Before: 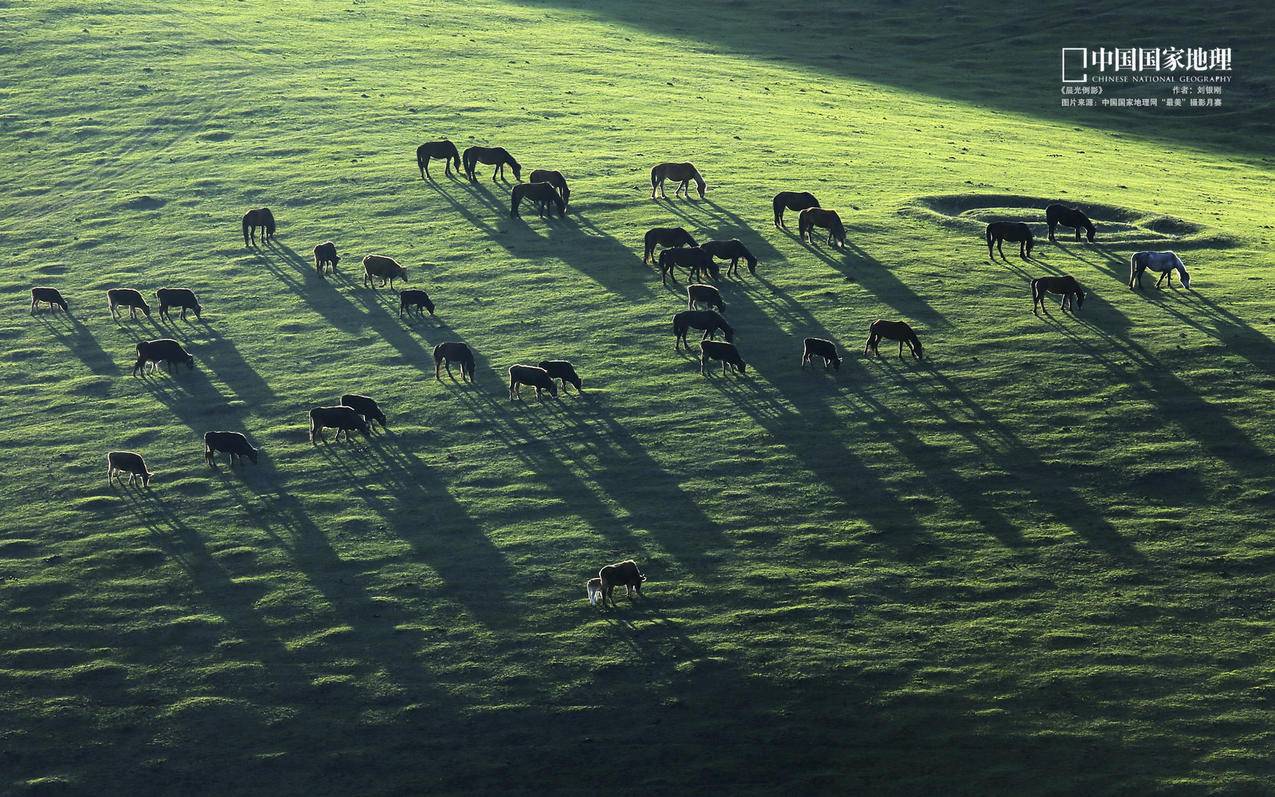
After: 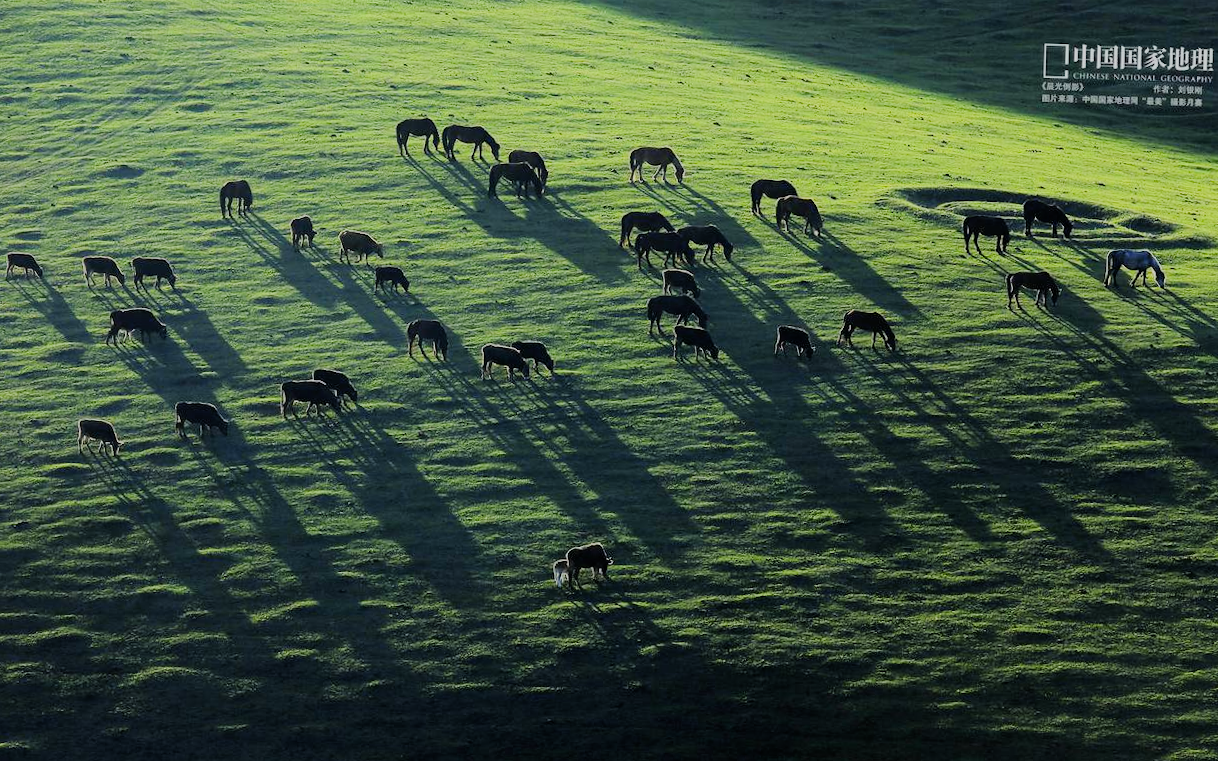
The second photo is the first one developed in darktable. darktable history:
filmic rgb: black relative exposure -6.98 EV, white relative exposure 5.63 EV, hardness 2.86
color zones: curves: ch0 [(0, 0.613) (0.01, 0.613) (0.245, 0.448) (0.498, 0.529) (0.642, 0.665) (0.879, 0.777) (0.99, 0.613)]; ch1 [(0, 0) (0.143, 0) (0.286, 0) (0.429, 0) (0.571, 0) (0.714, 0) (0.857, 0)], mix -131.09%
crop and rotate: angle -1.69°
